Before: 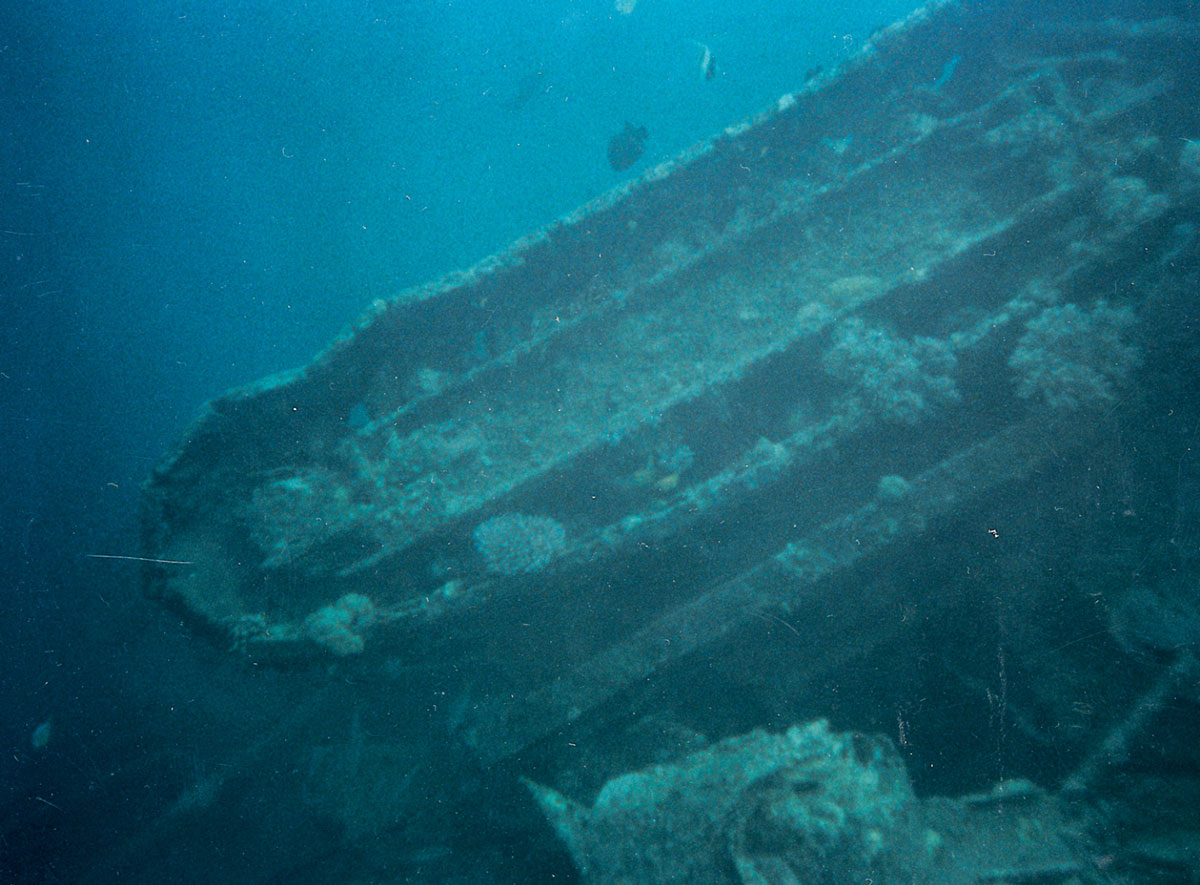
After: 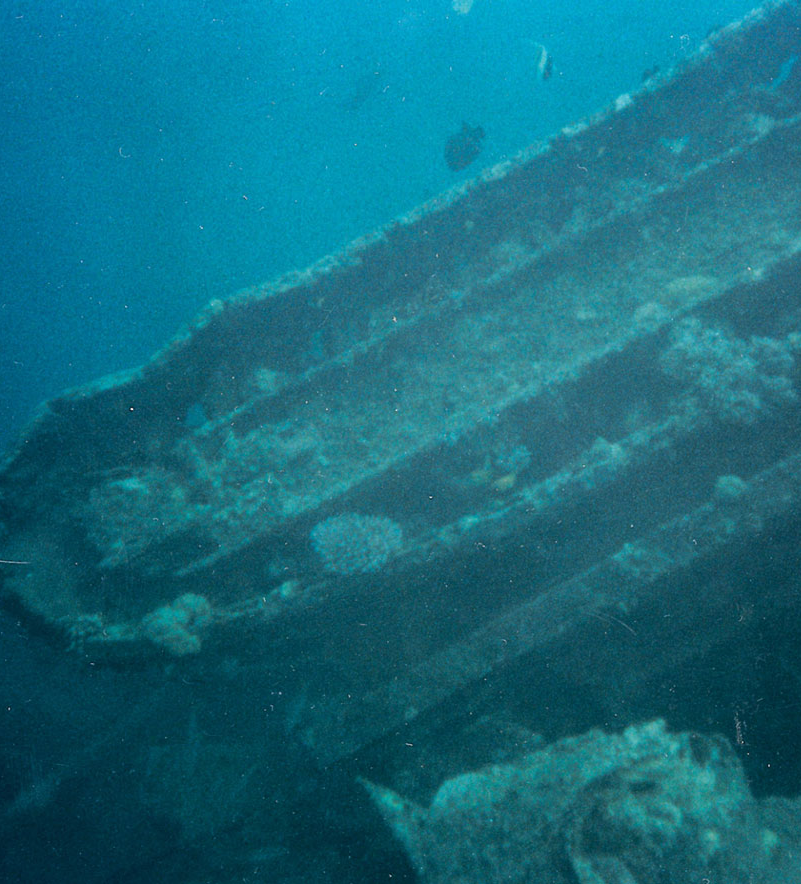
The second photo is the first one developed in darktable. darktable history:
crop and rotate: left 13.603%, right 19.607%
